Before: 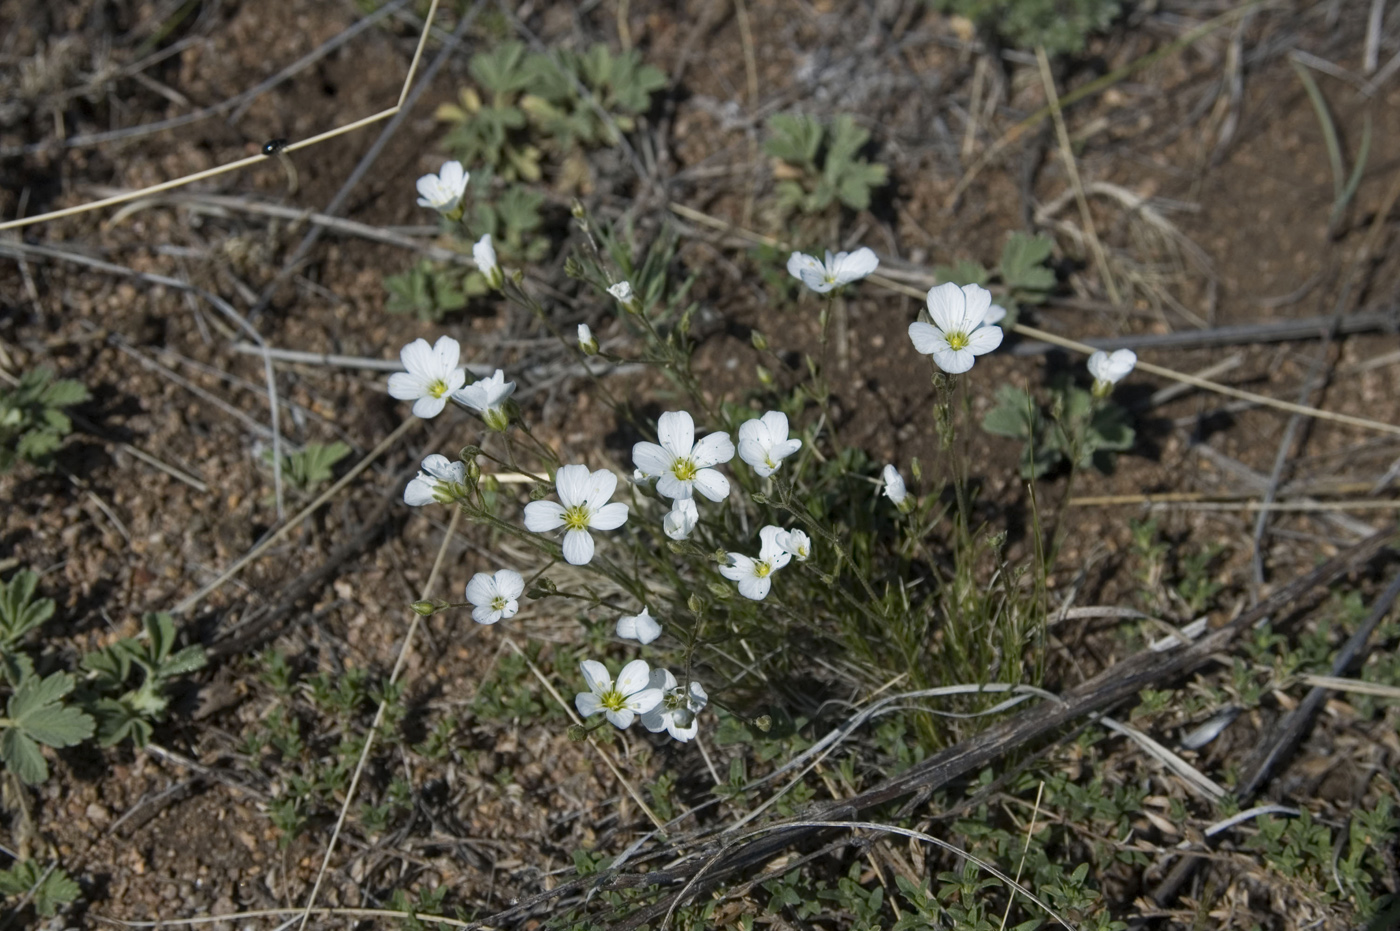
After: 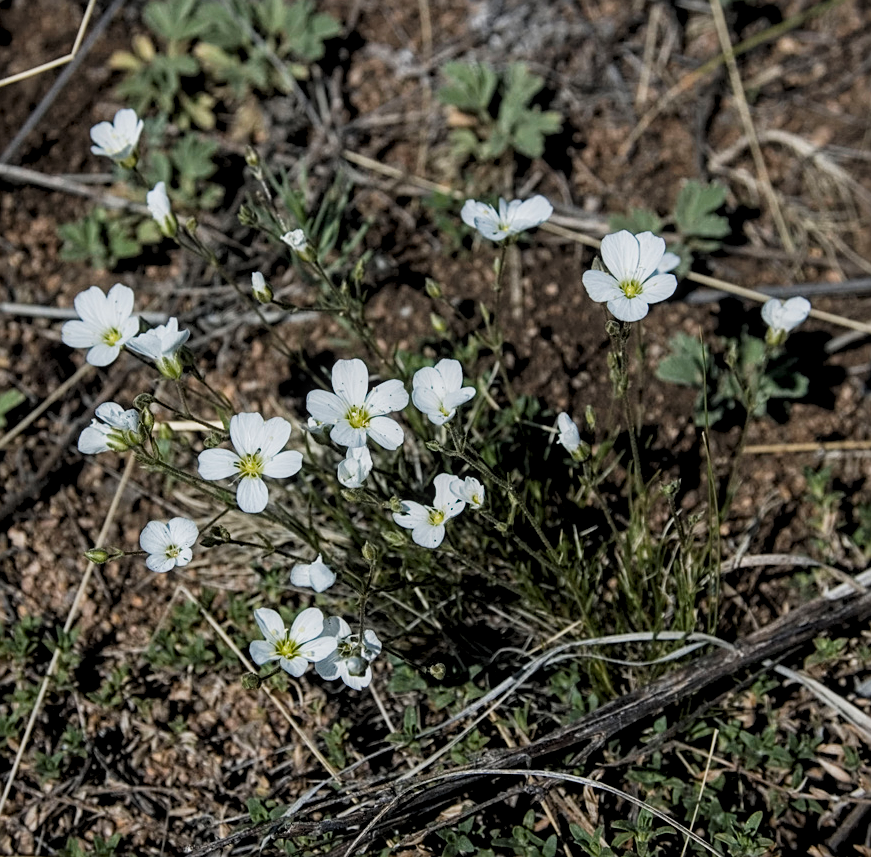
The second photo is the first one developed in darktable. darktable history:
crop and rotate: left 23.322%, top 5.639%, right 14.43%, bottom 2.28%
levels: levels [0.062, 0.494, 0.925]
sharpen: on, module defaults
filmic rgb: black relative exposure -16 EV, white relative exposure 4.94 EV, hardness 6.24, color science v4 (2020)
local contrast: detail 130%
